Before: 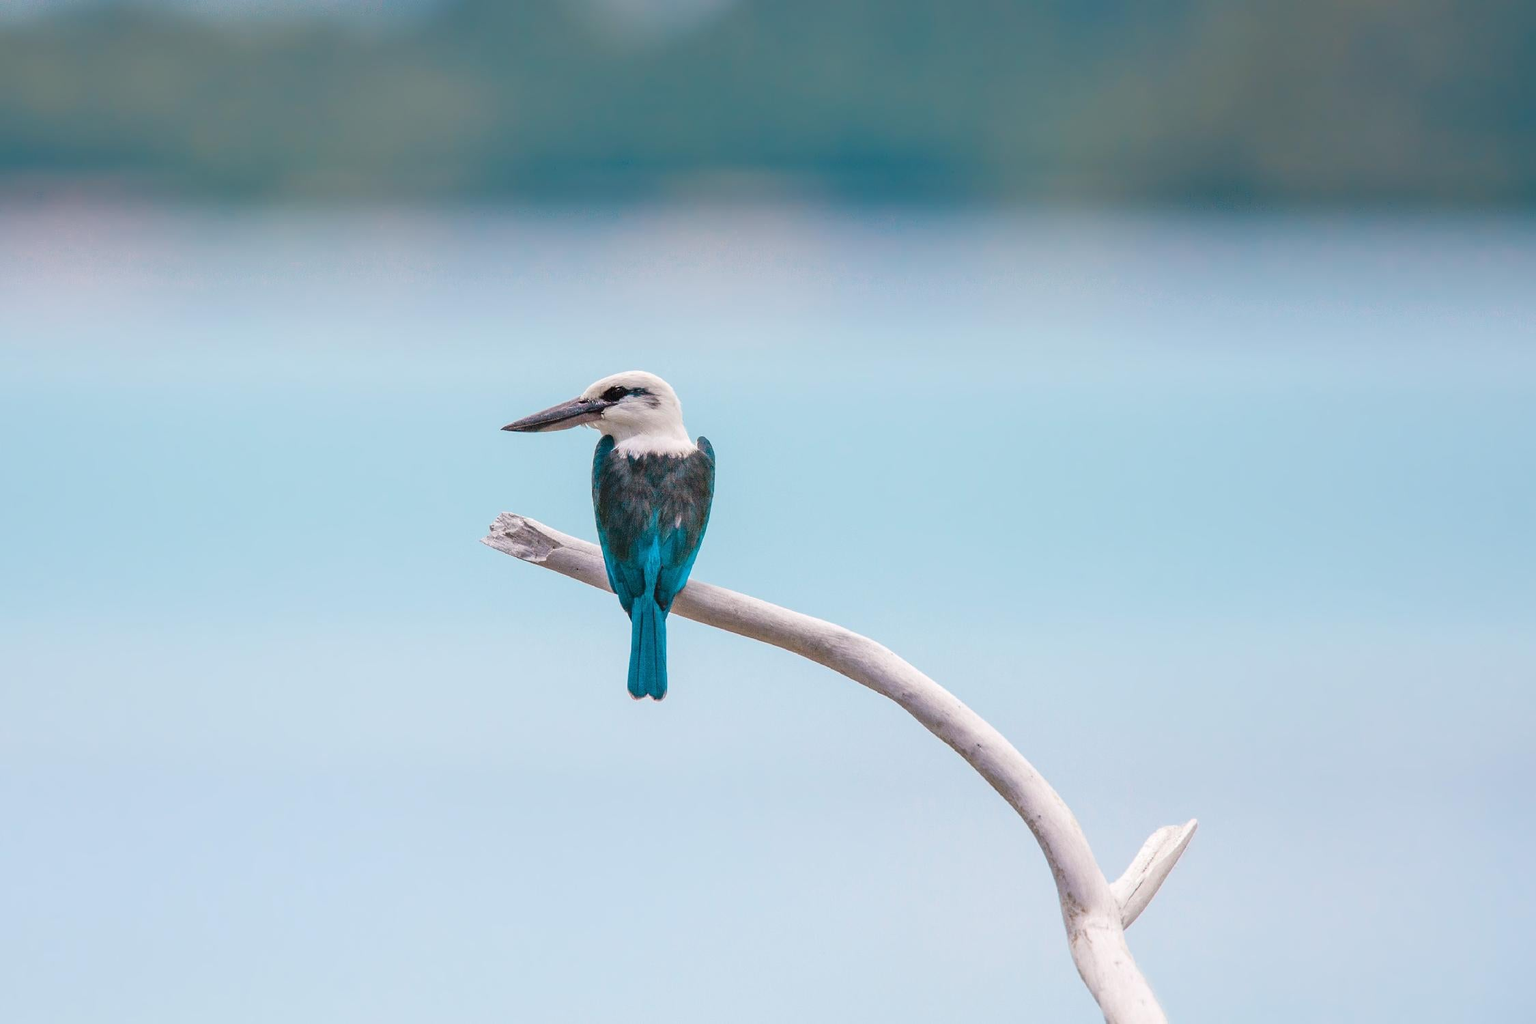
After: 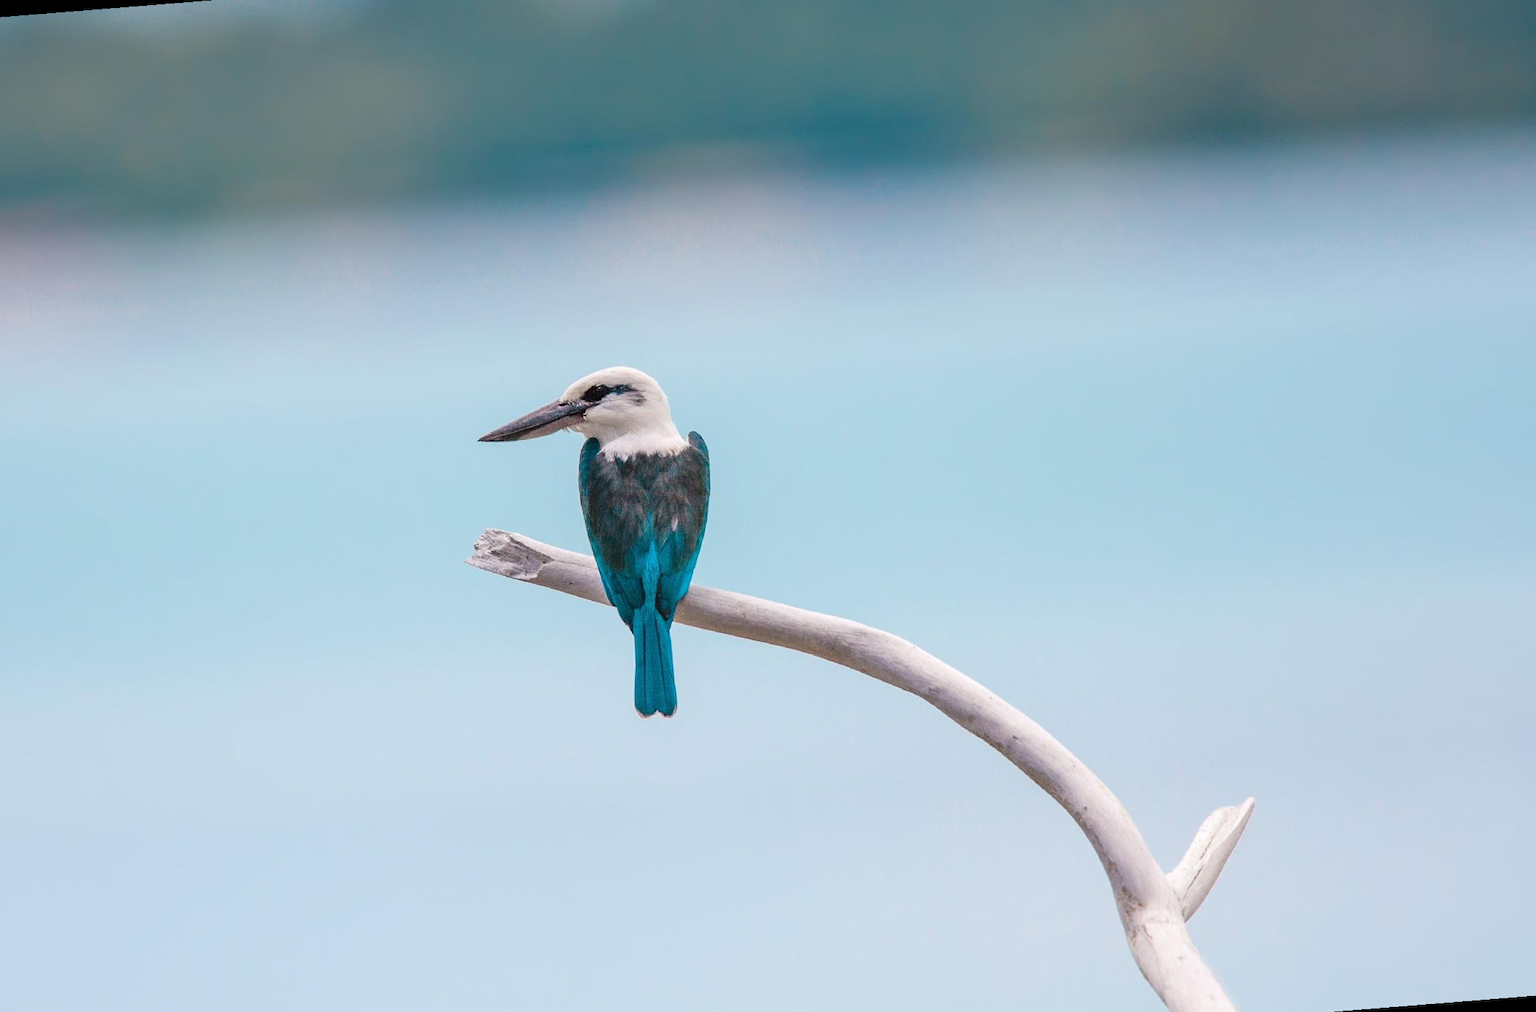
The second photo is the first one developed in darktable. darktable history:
rotate and perspective: rotation -4.57°, crop left 0.054, crop right 0.944, crop top 0.087, crop bottom 0.914
color balance rgb: on, module defaults
